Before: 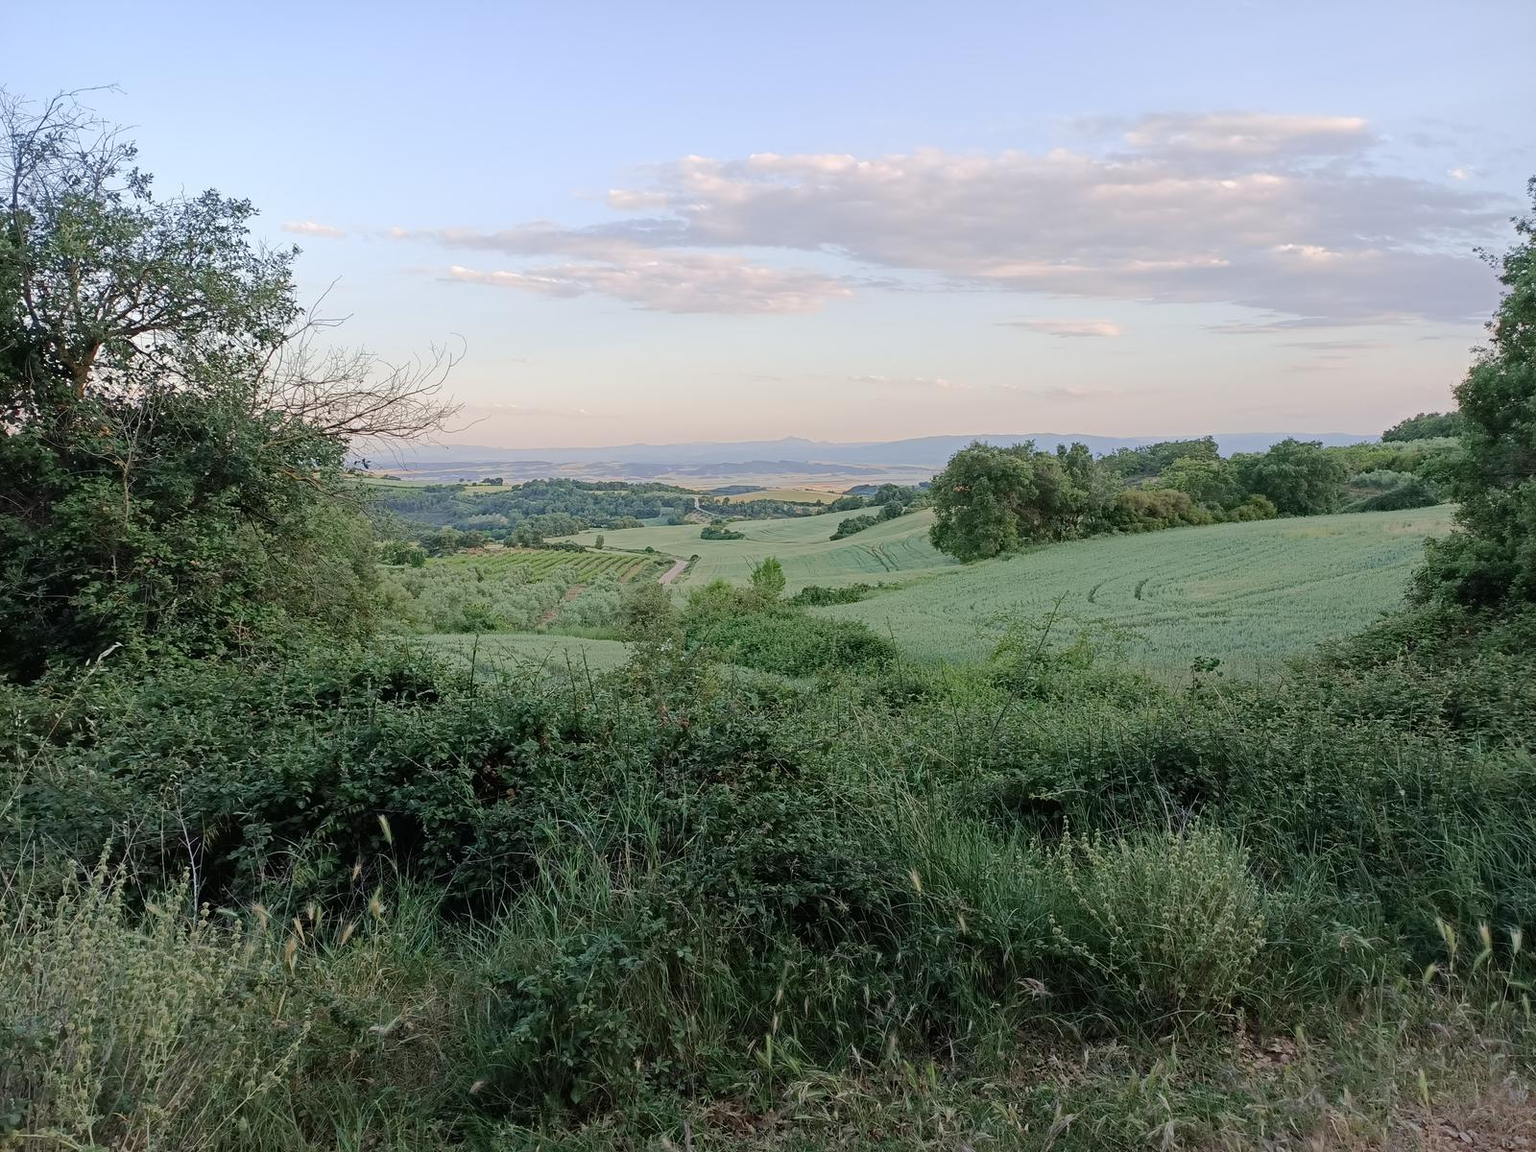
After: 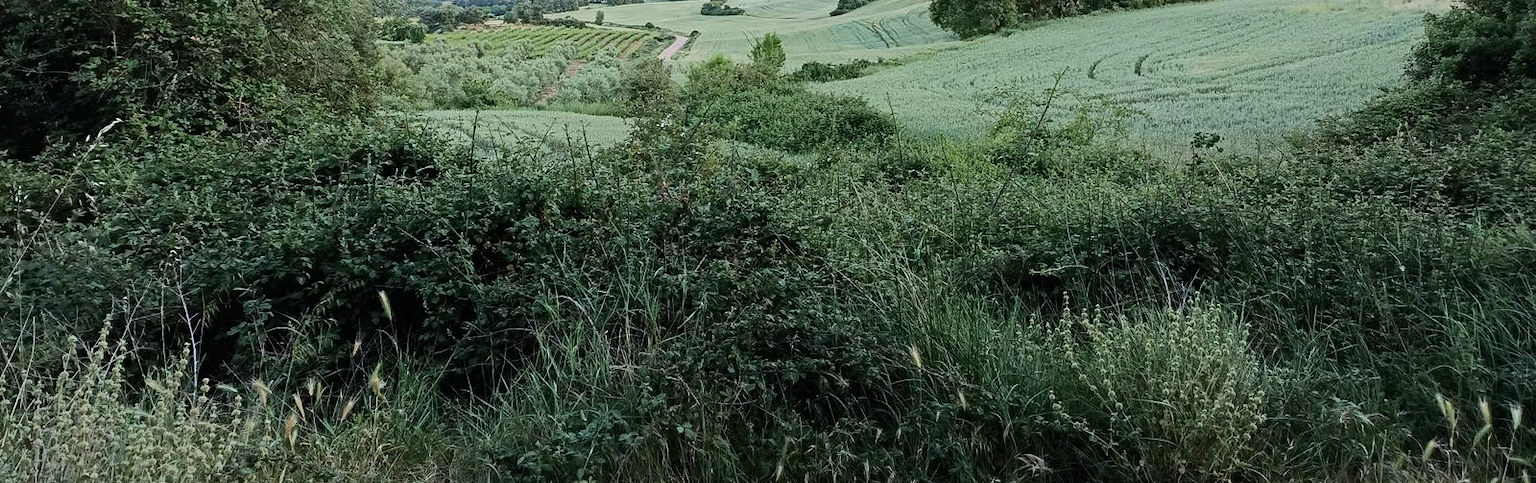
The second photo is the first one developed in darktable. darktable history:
tone equalizer: -8 EV -0.75 EV, -7 EV -0.7 EV, -6 EV -0.6 EV, -5 EV -0.4 EV, -3 EV 0.4 EV, -2 EV 0.6 EV, -1 EV 0.7 EV, +0 EV 0.75 EV, edges refinement/feathering 500, mask exposure compensation -1.57 EV, preserve details no
white balance: red 0.976, blue 1.04
crop: top 45.551%, bottom 12.262%
